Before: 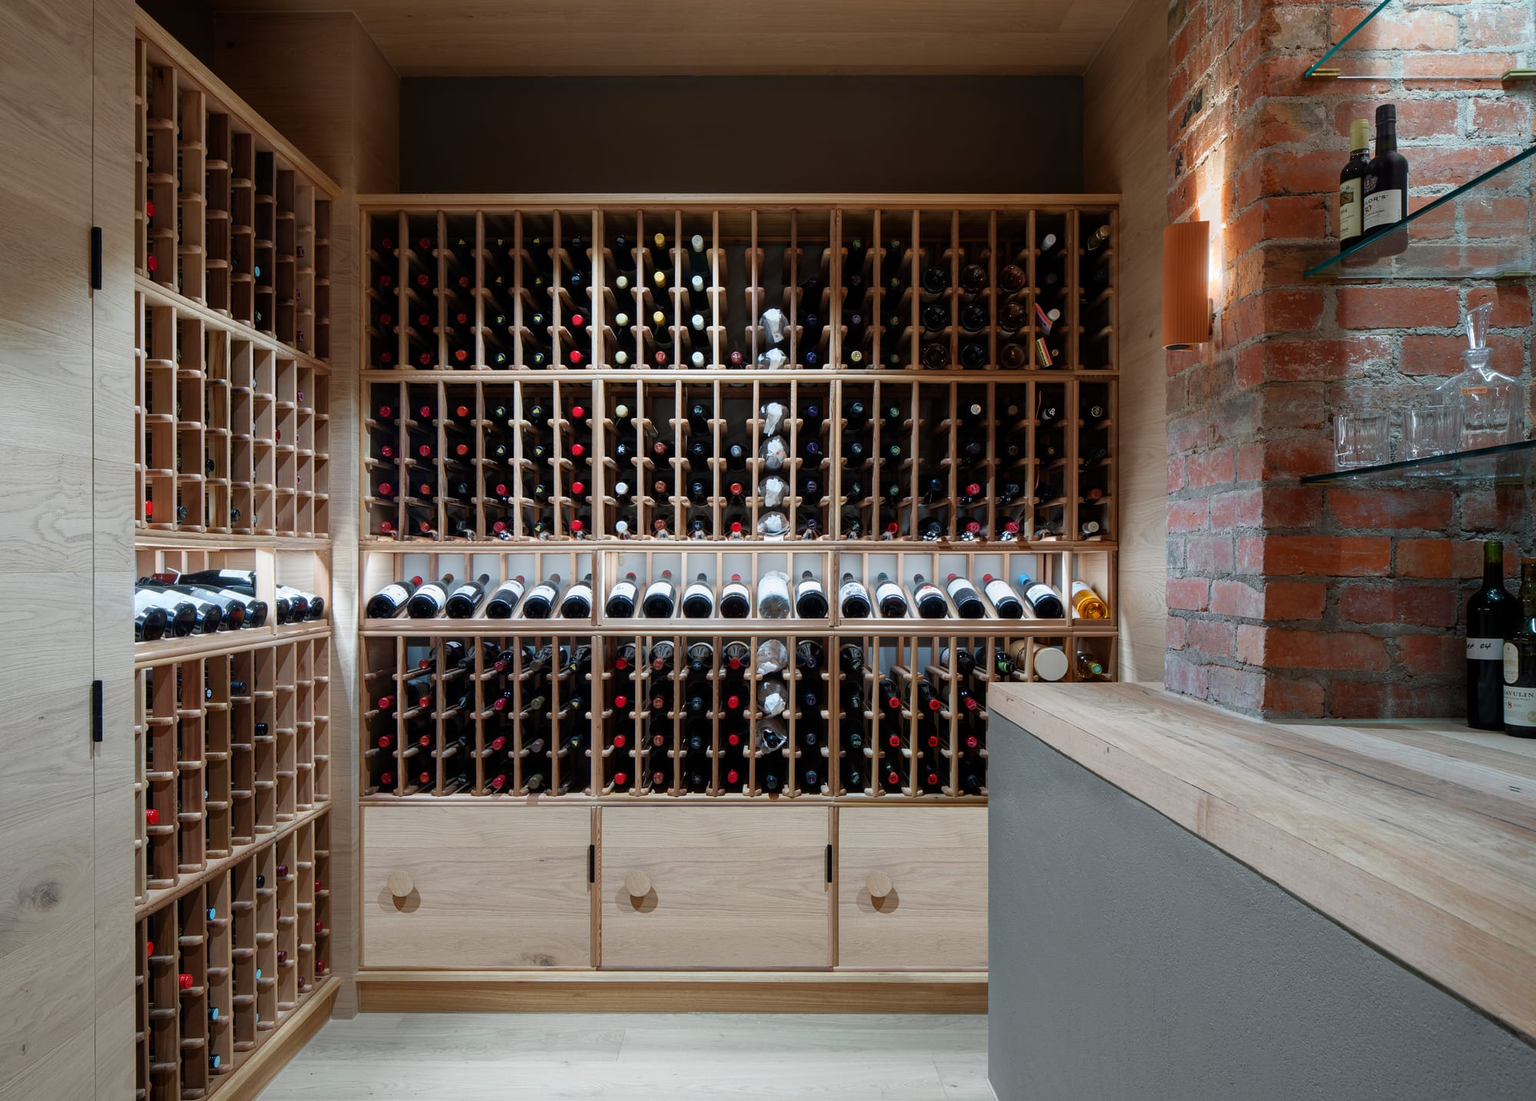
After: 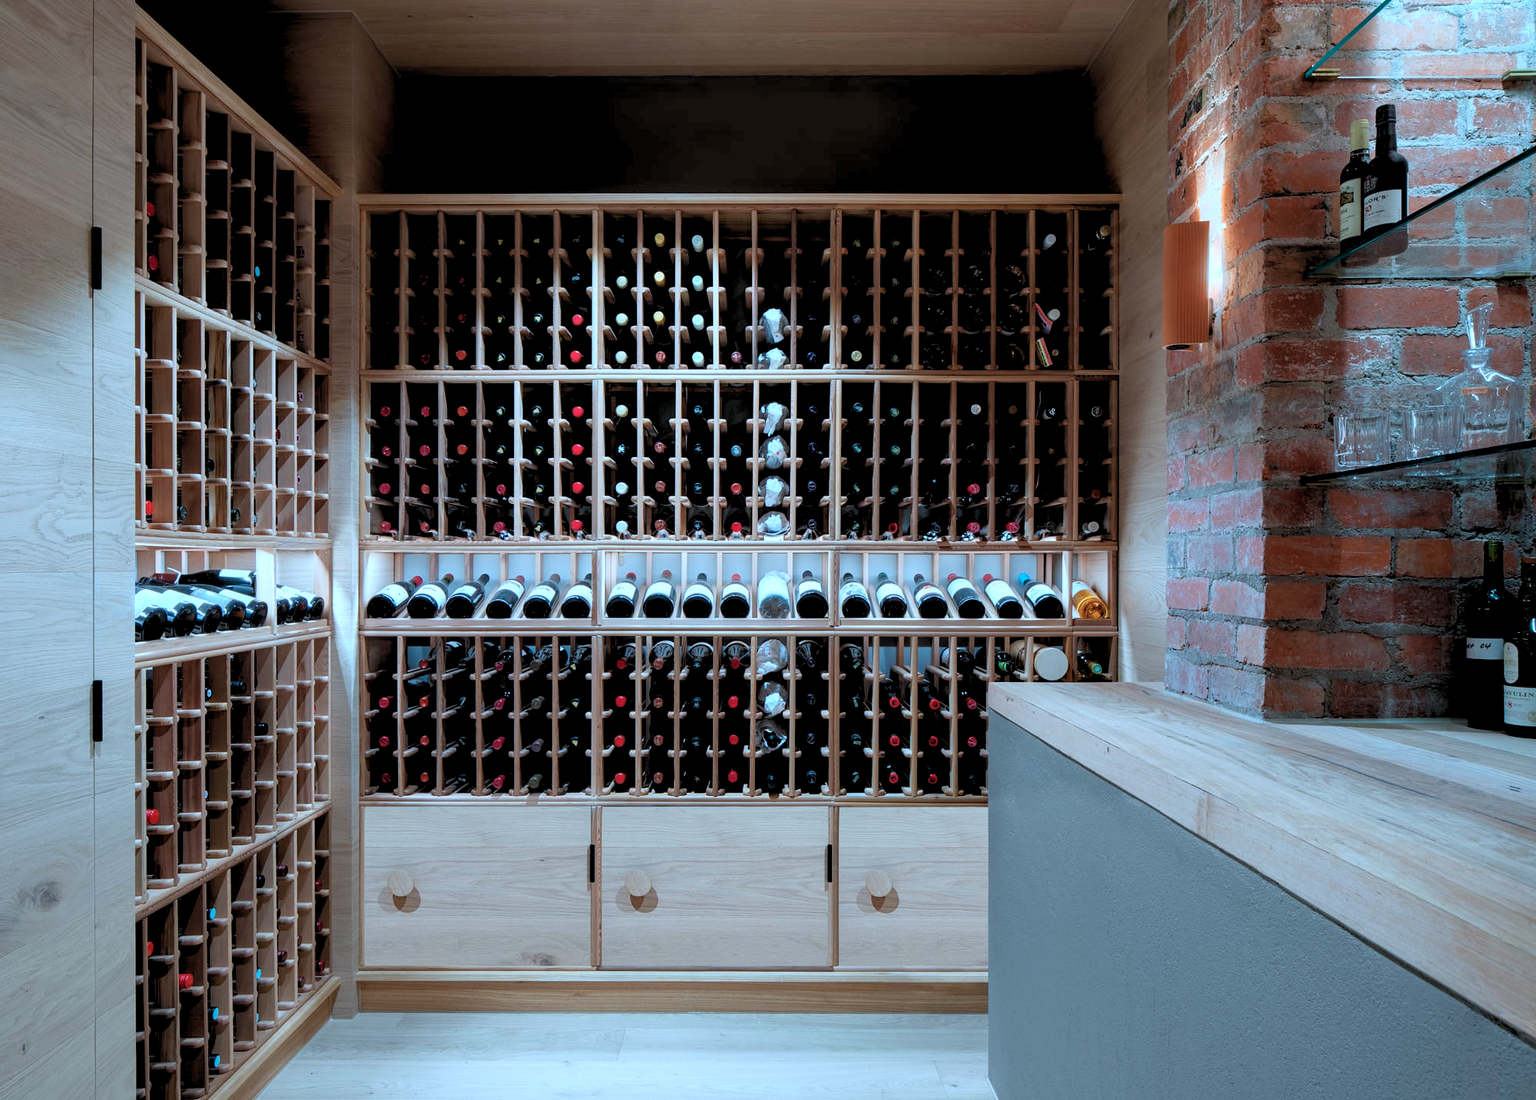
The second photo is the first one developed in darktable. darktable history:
color correction: highlights a* -9.35, highlights b* -23.15
rgb levels: levels [[0.013, 0.434, 0.89], [0, 0.5, 1], [0, 0.5, 1]]
